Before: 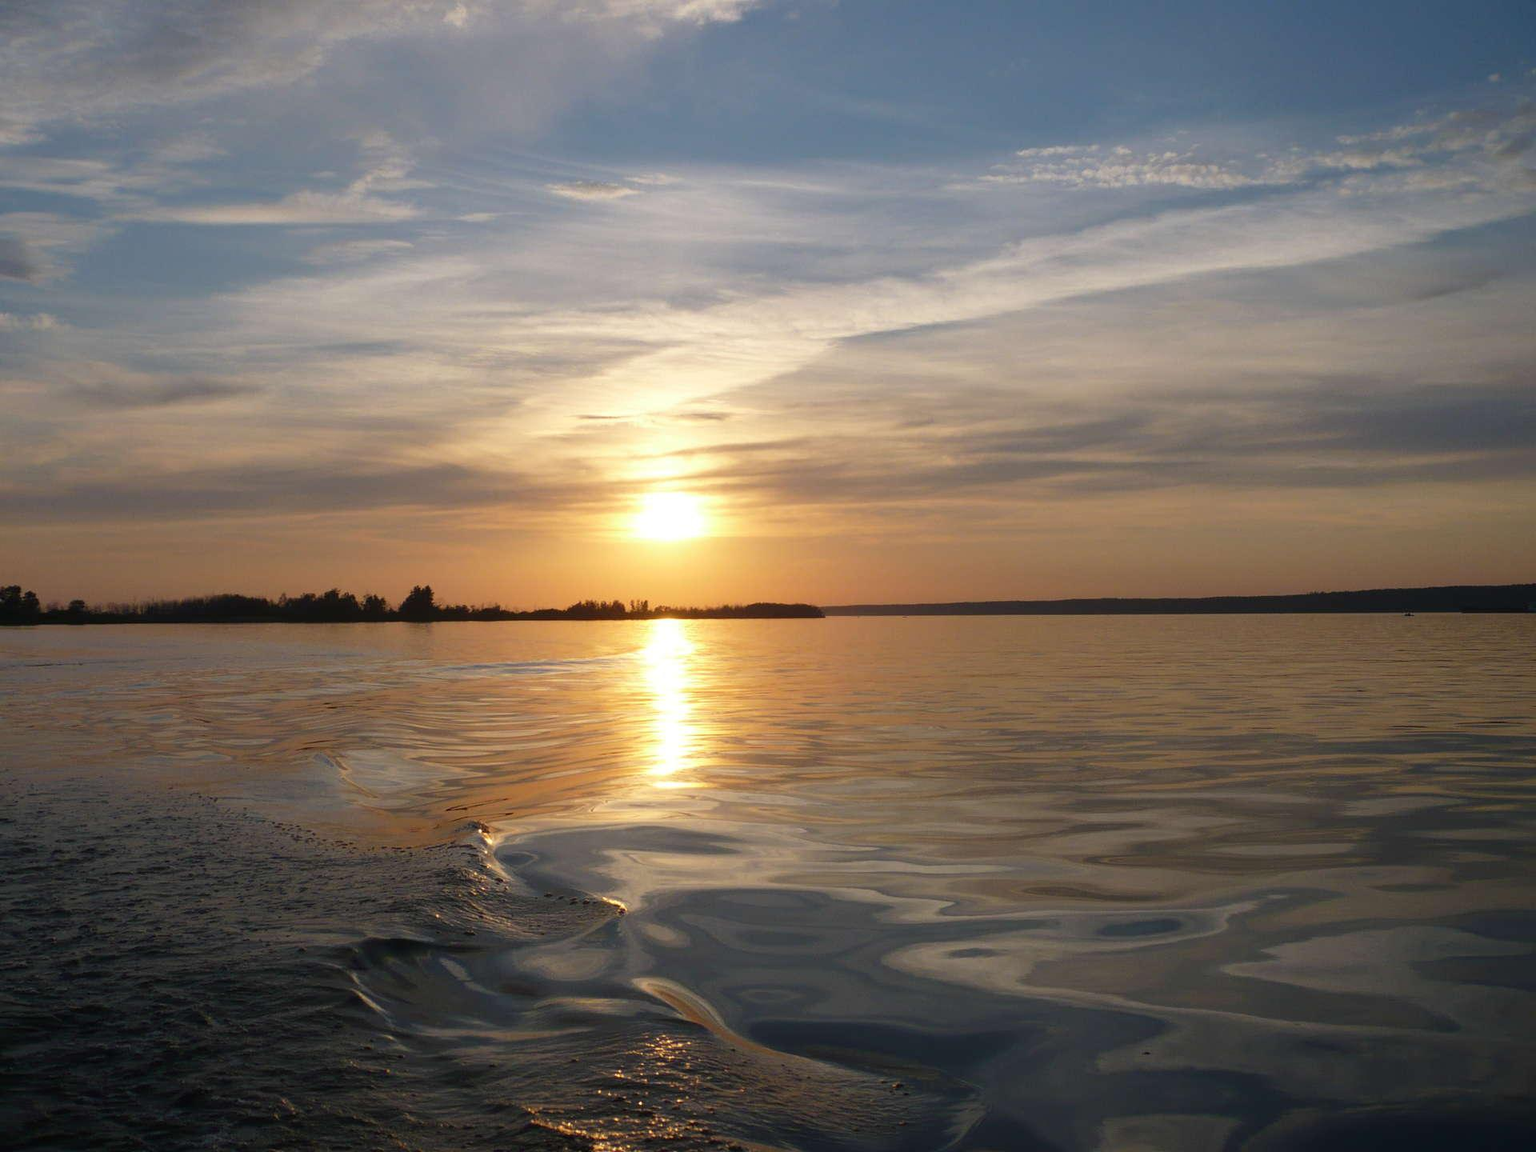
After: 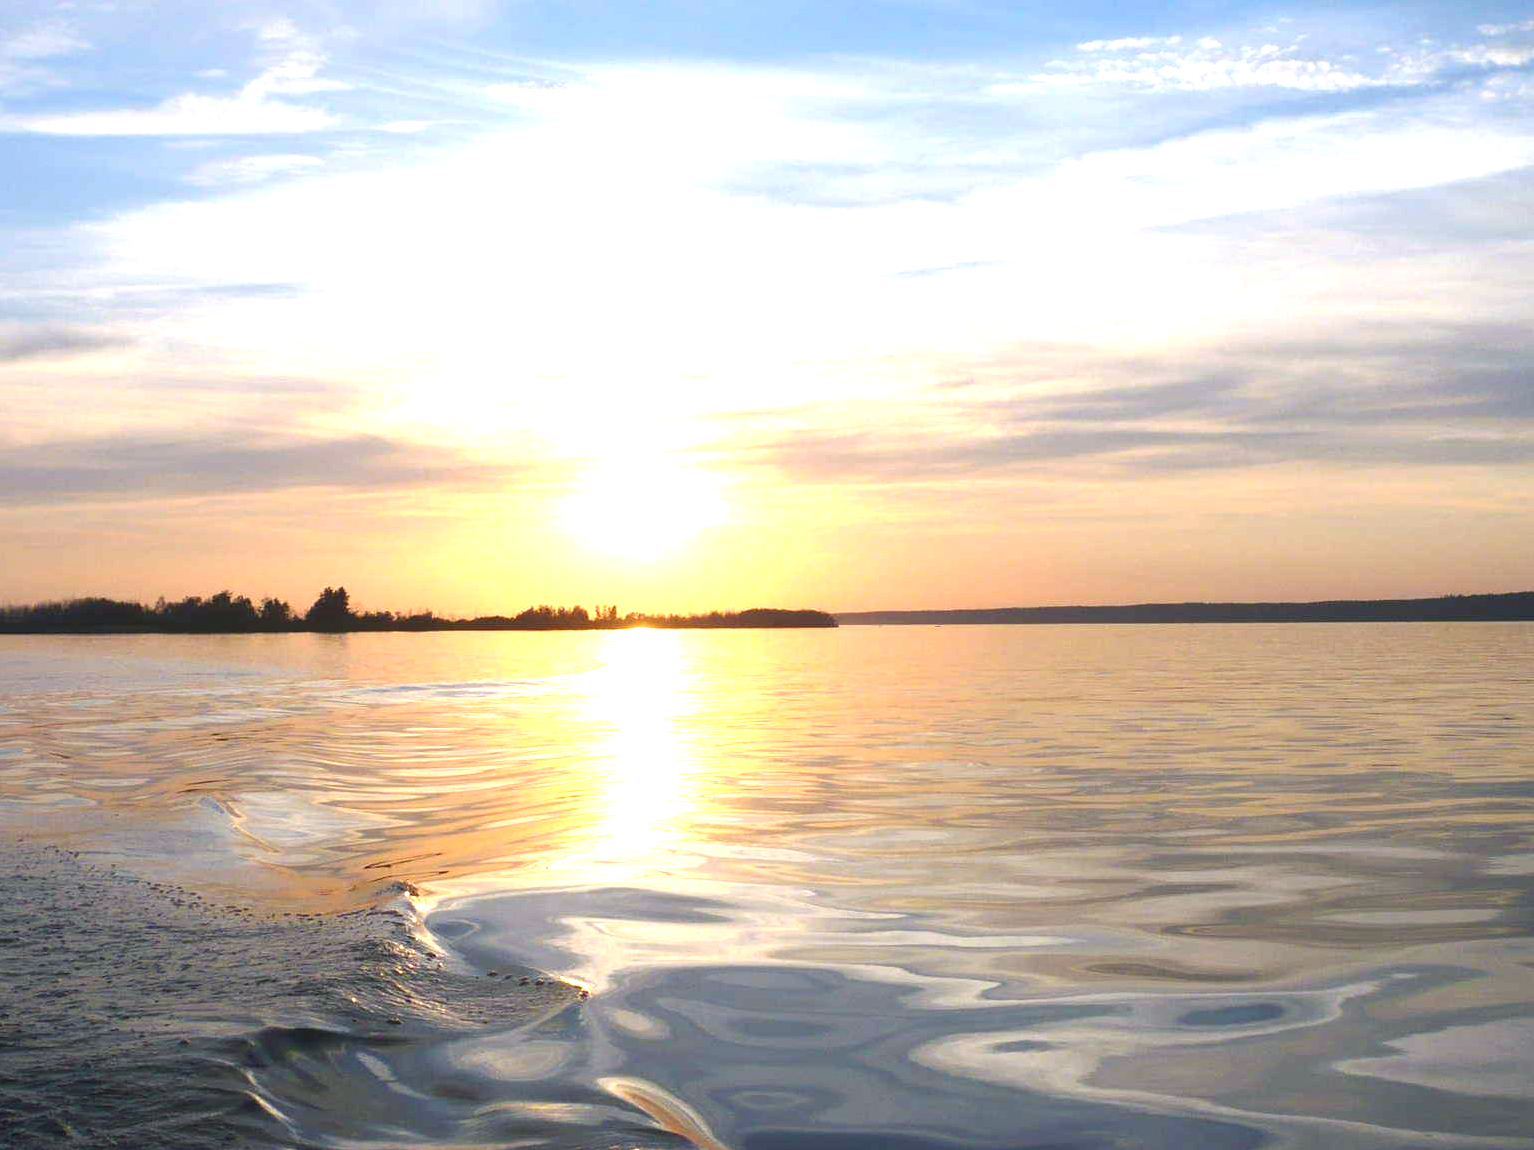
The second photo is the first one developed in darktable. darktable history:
white balance: red 0.954, blue 1.079
exposure: black level correction 0, exposure 1.675 EV, compensate exposure bias true, compensate highlight preservation false
crop and rotate: left 10.071%, top 10.071%, right 10.02%, bottom 10.02%
